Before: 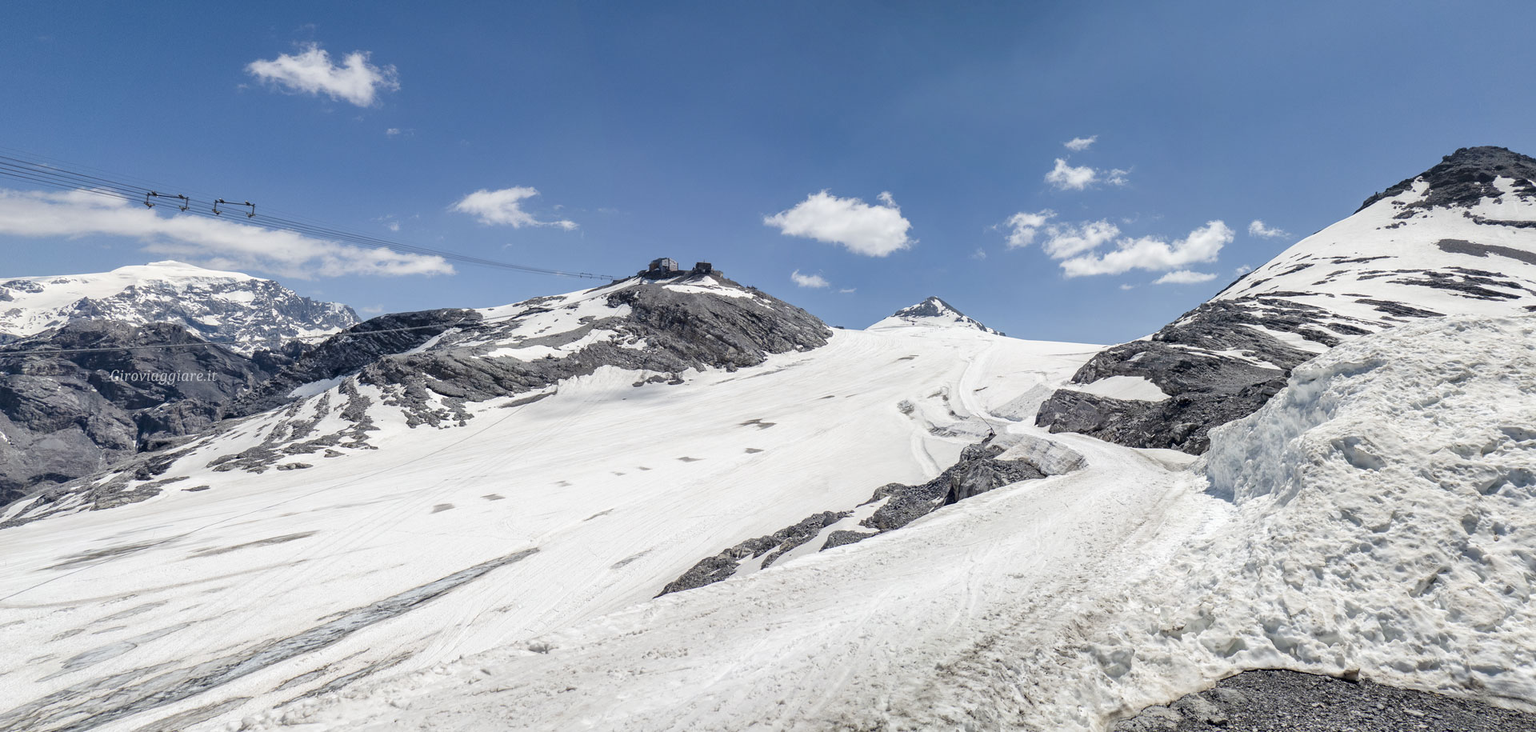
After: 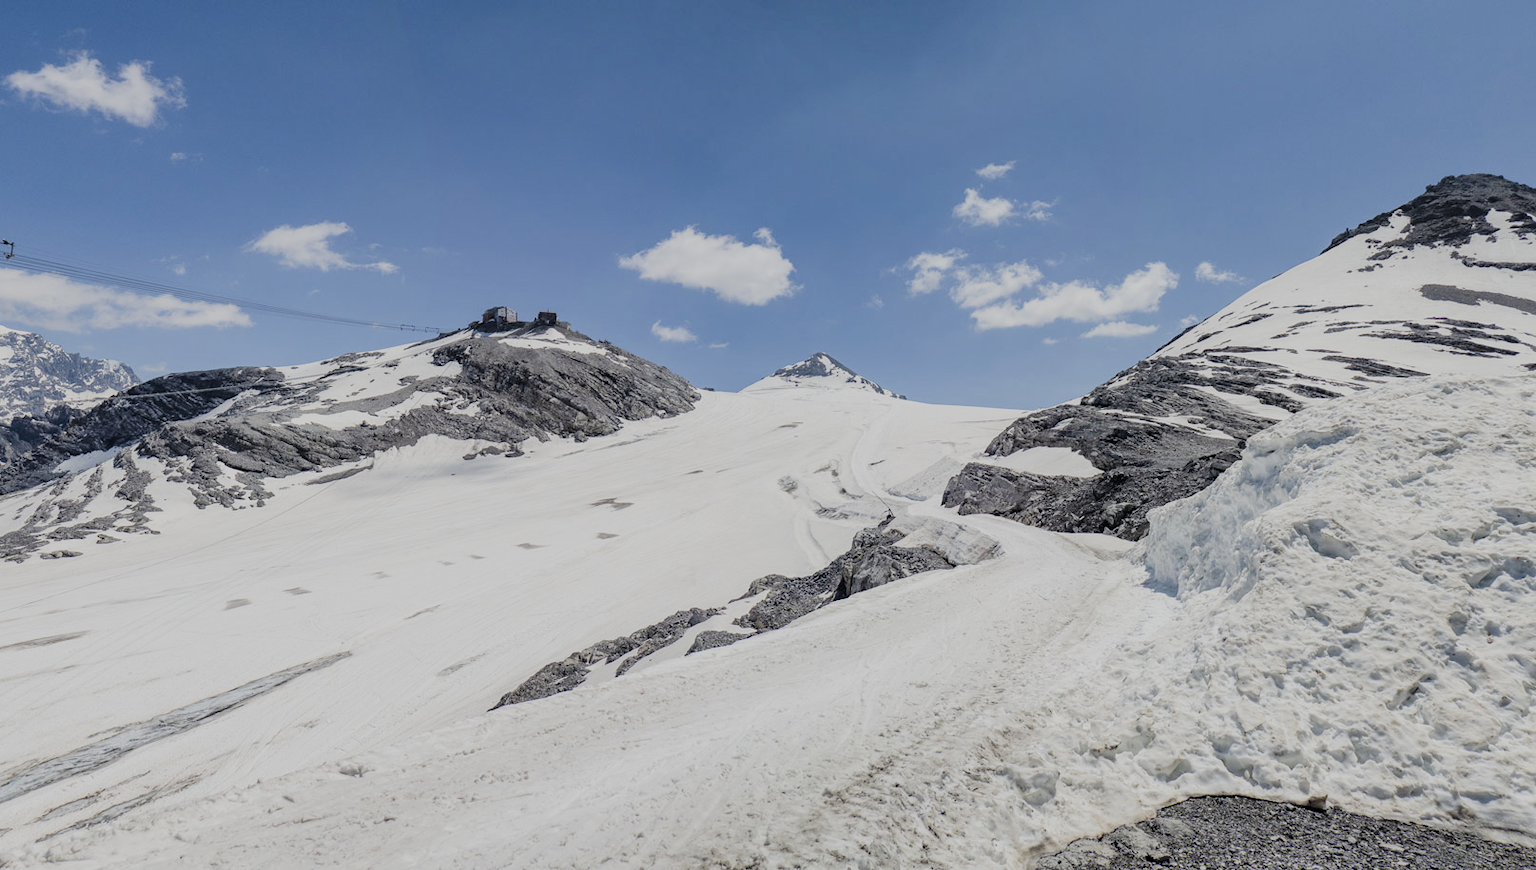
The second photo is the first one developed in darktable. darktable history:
crop: left 15.85%
filmic rgb: black relative exposure -7.65 EV, white relative exposure 4.56 EV, hardness 3.61, color science v5 (2021), contrast in shadows safe, contrast in highlights safe
